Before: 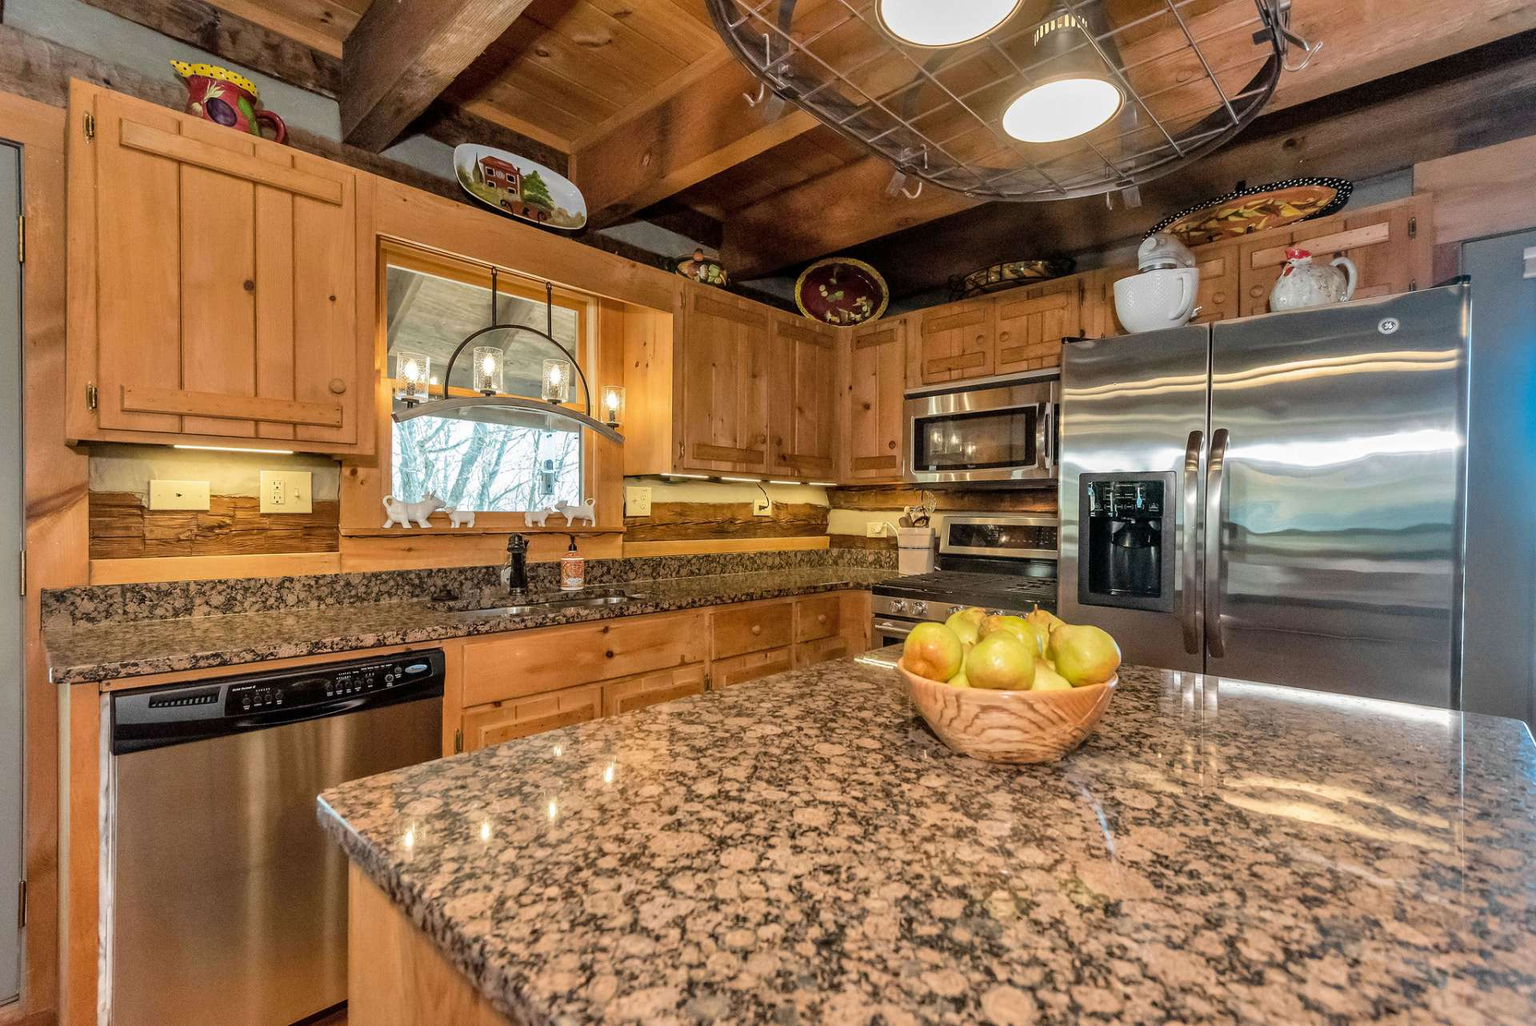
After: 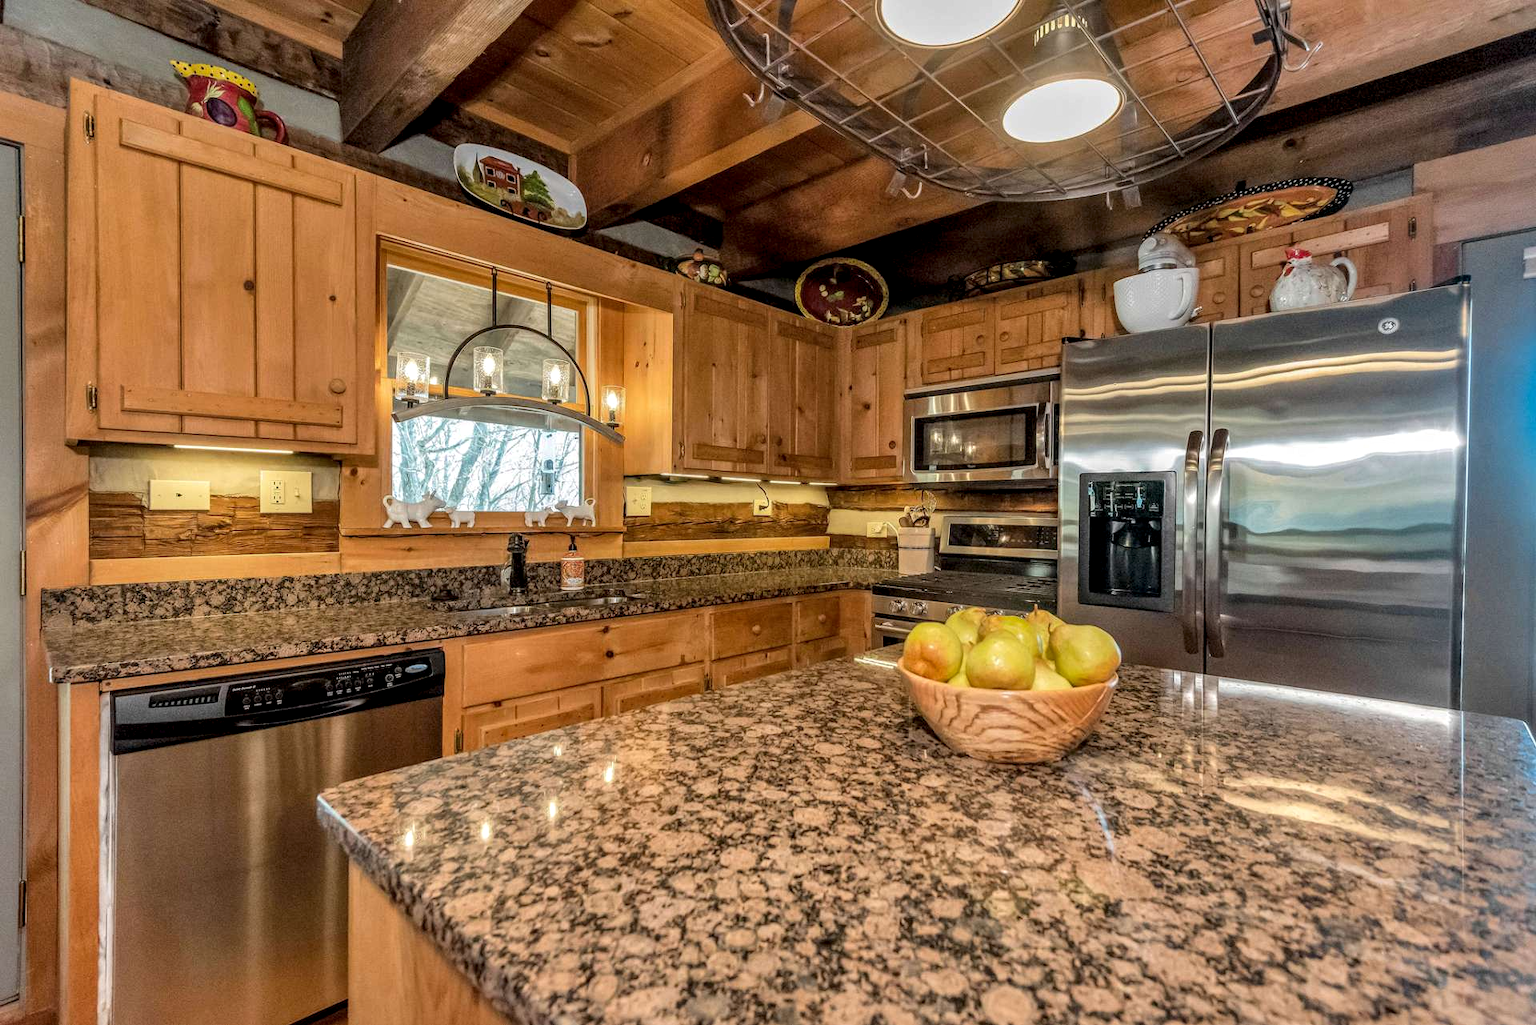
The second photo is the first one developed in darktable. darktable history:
local contrast: detail 130%
shadows and highlights: shadows -20.01, white point adjustment -2.02, highlights -35.09
